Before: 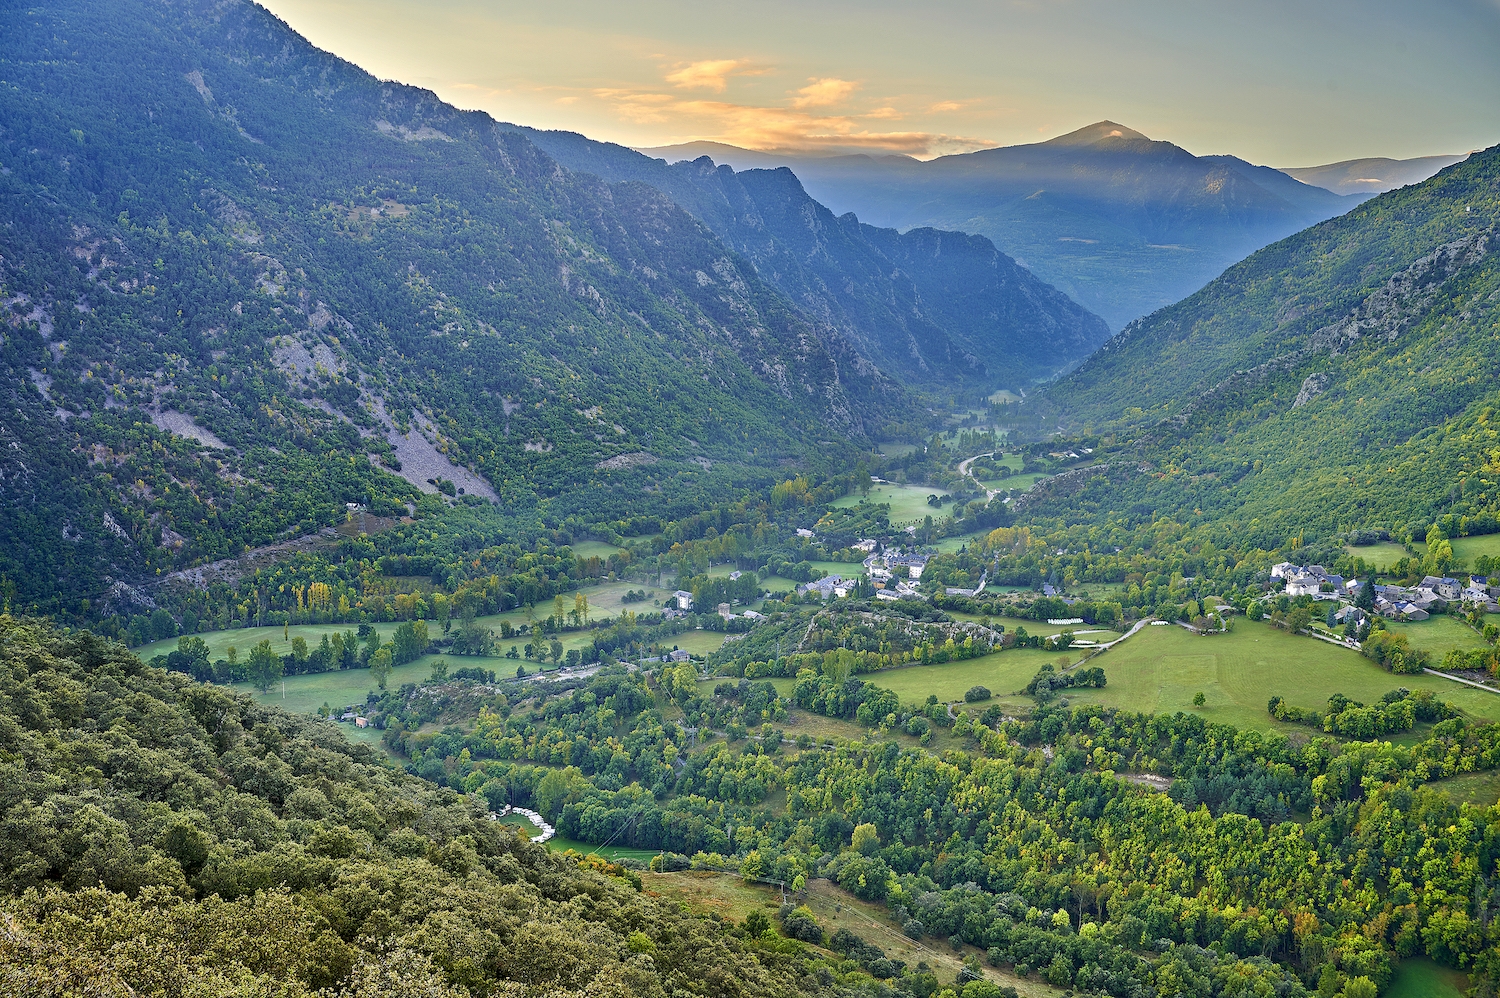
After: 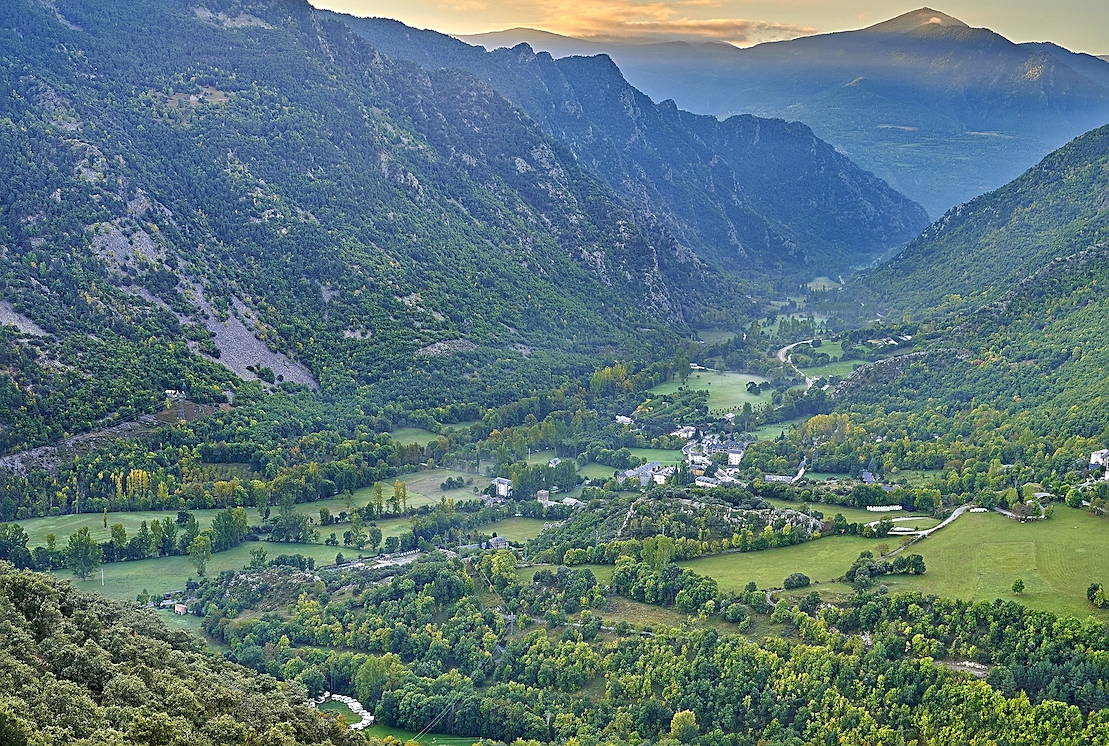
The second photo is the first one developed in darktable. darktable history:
sharpen: on, module defaults
crop and rotate: left 12.106%, top 11.359%, right 13.956%, bottom 13.804%
